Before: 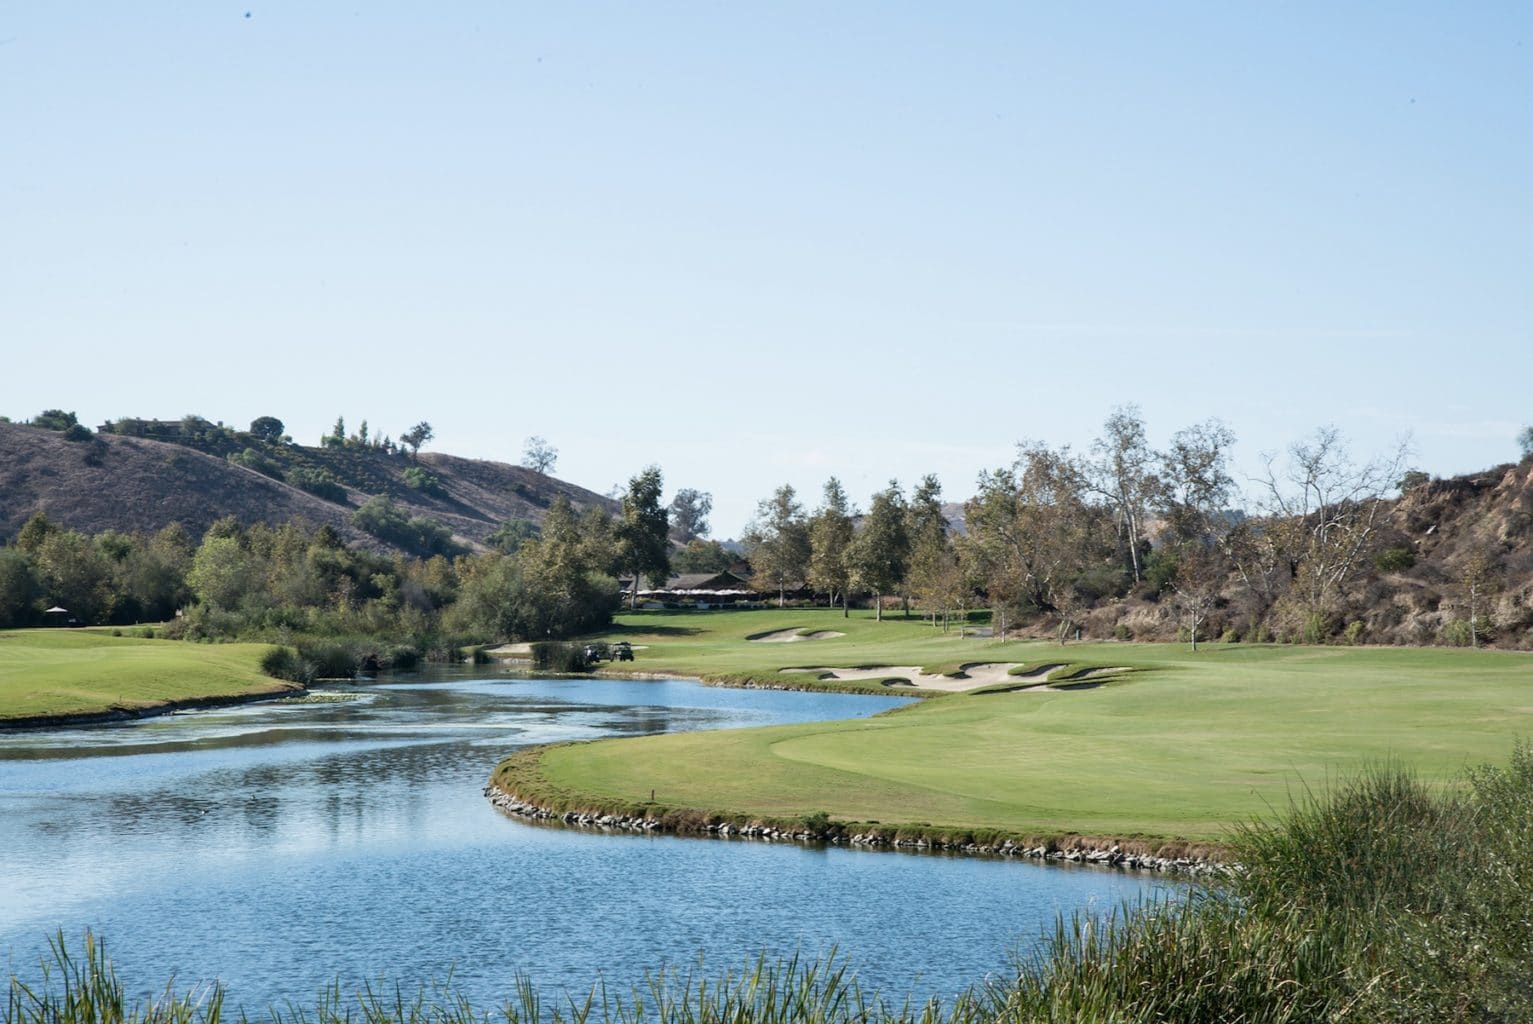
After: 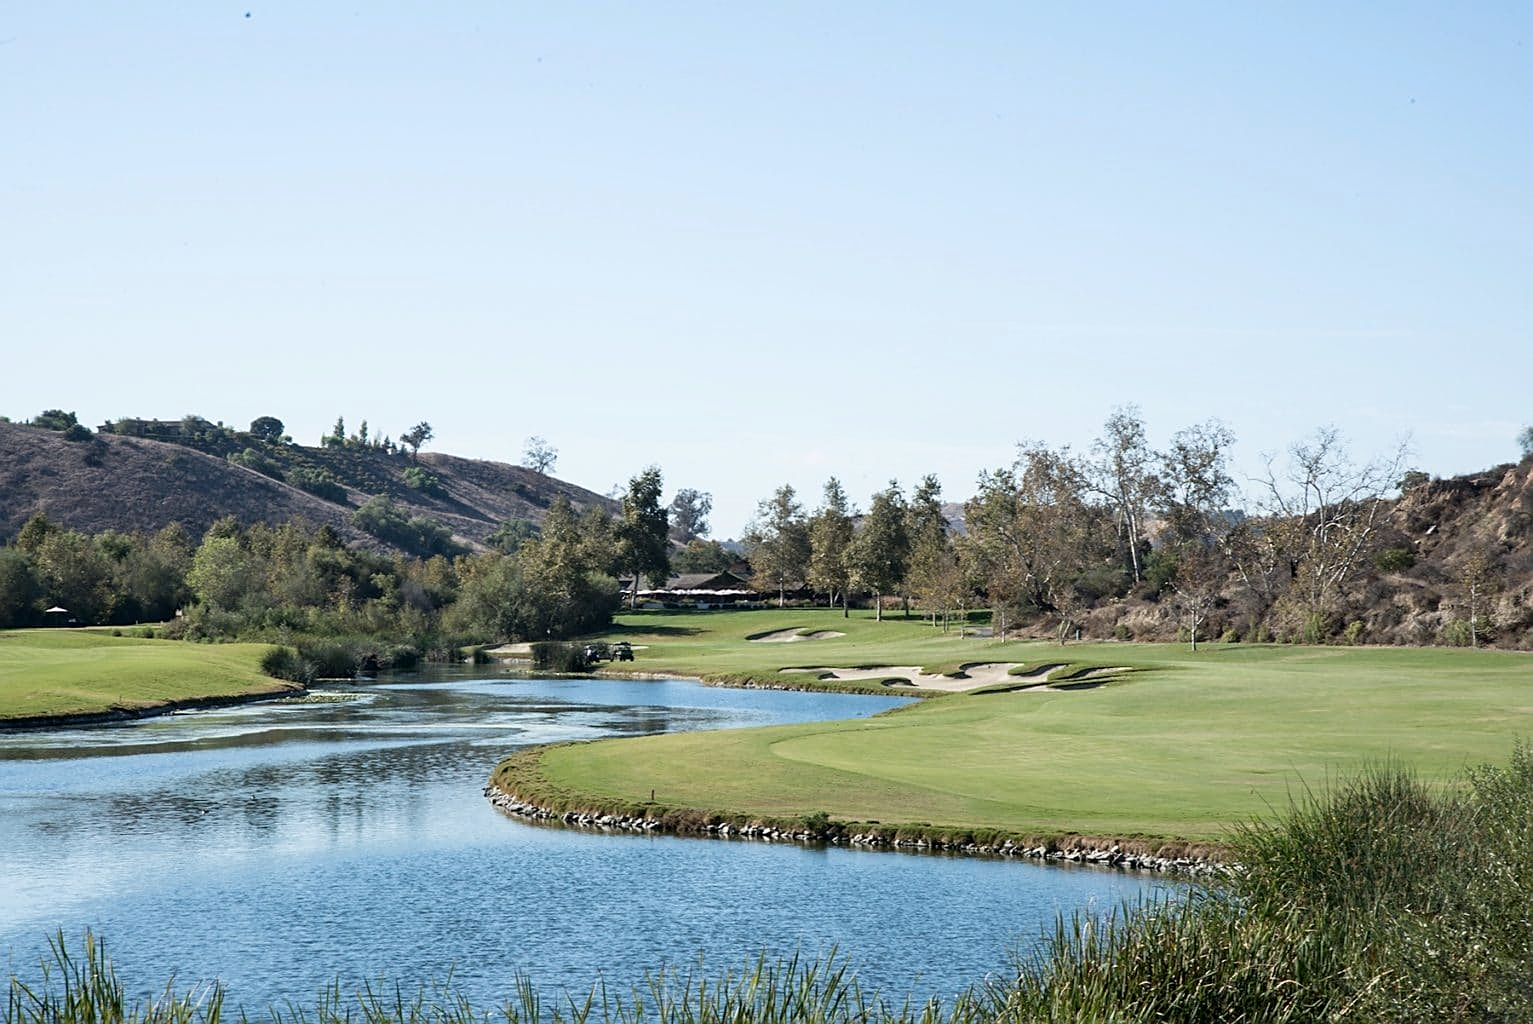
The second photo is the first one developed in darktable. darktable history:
sharpen: on, module defaults
shadows and highlights: shadows -30.31, highlights 29.53
